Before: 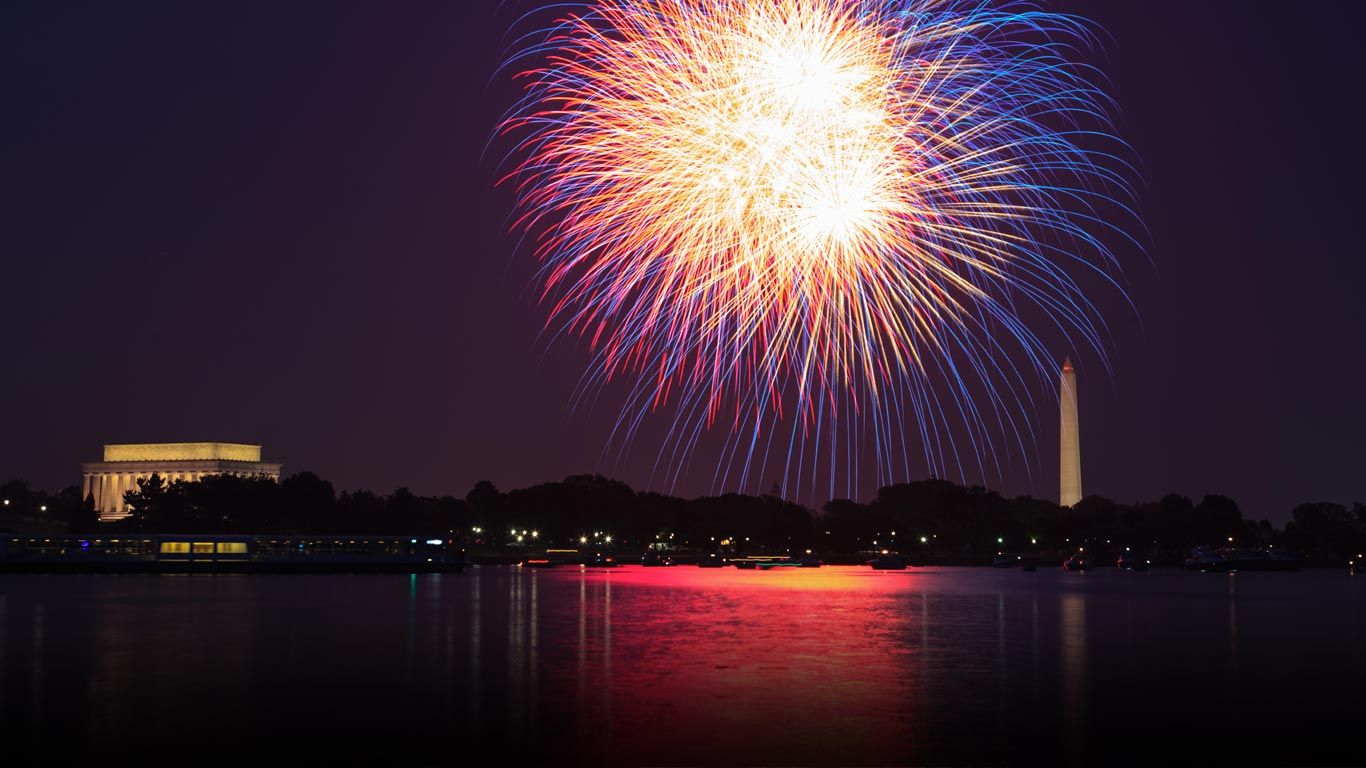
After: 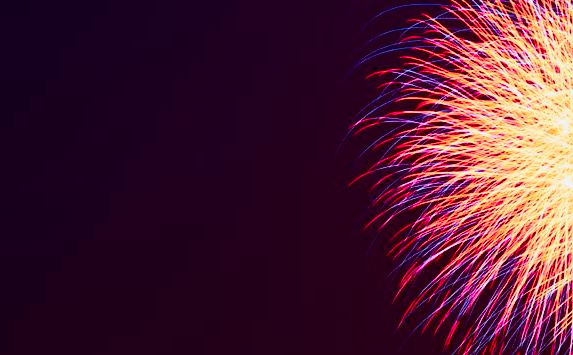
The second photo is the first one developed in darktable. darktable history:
contrast brightness saturation: contrast 0.22, brightness -0.19, saturation 0.24
tone curve: curves: ch0 [(0, 0) (0.058, 0.027) (0.214, 0.183) (0.304, 0.288) (0.522, 0.549) (0.658, 0.7) (0.741, 0.775) (0.844, 0.866) (0.986, 0.957)]; ch1 [(0, 0) (0.172, 0.123) (0.312, 0.296) (0.437, 0.429) (0.471, 0.469) (0.502, 0.5) (0.513, 0.515) (0.572, 0.603) (0.617, 0.653) (0.68, 0.724) (0.889, 0.924) (1, 1)]; ch2 [(0, 0) (0.411, 0.424) (0.489, 0.49) (0.502, 0.5) (0.517, 0.519) (0.549, 0.578) (0.604, 0.628) (0.693, 0.686) (1, 1)], color space Lab, independent channels, preserve colors none
crop and rotate: left 10.817%, top 0.062%, right 47.194%, bottom 53.626%
shadows and highlights: shadows 29.61, highlights -30.47, low approximation 0.01, soften with gaussian
